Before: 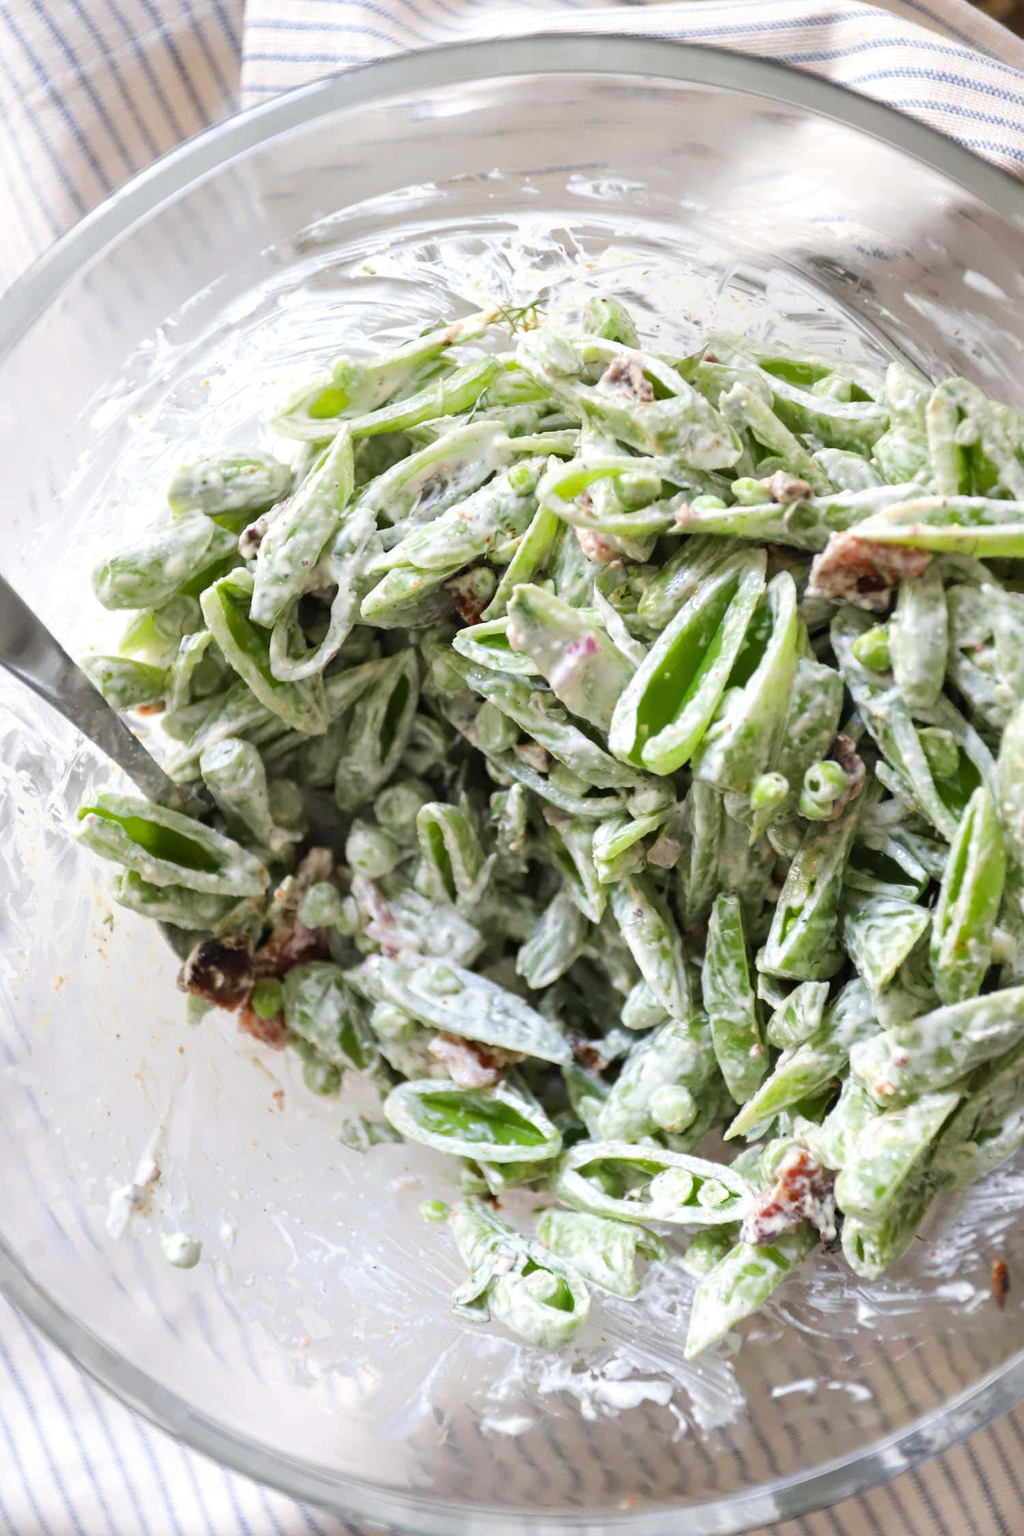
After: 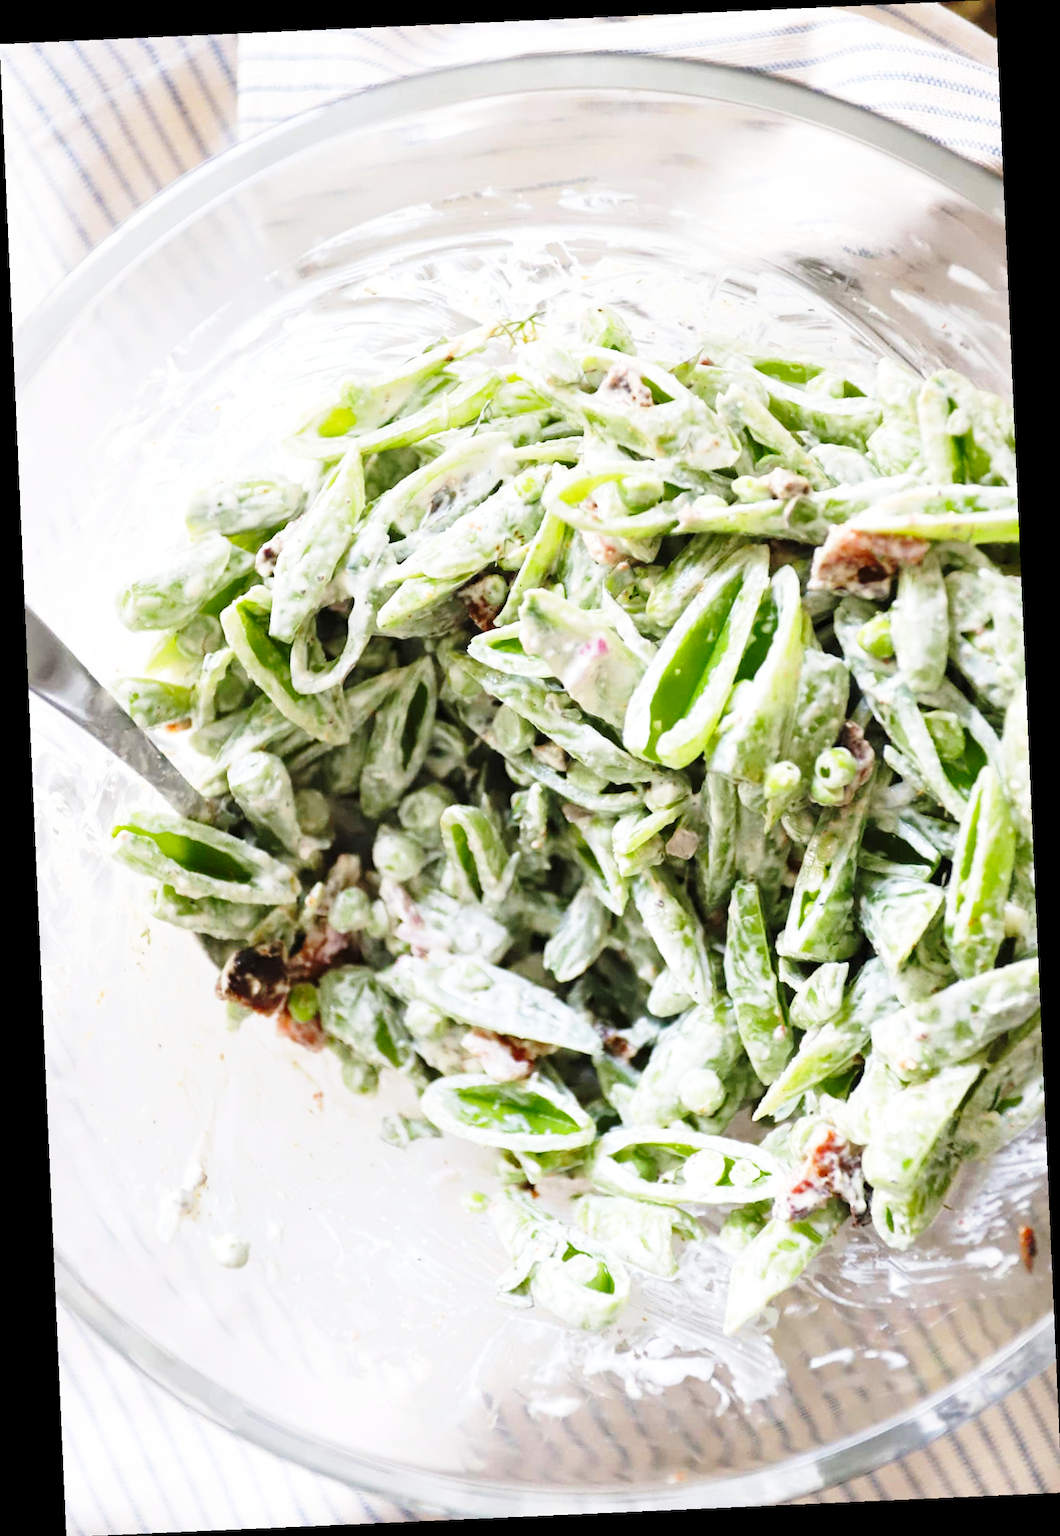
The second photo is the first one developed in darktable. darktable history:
base curve: curves: ch0 [(0, 0) (0.028, 0.03) (0.121, 0.232) (0.46, 0.748) (0.859, 0.968) (1, 1)], preserve colors none
tone equalizer: on, module defaults
rotate and perspective: rotation -2.56°, automatic cropping off
